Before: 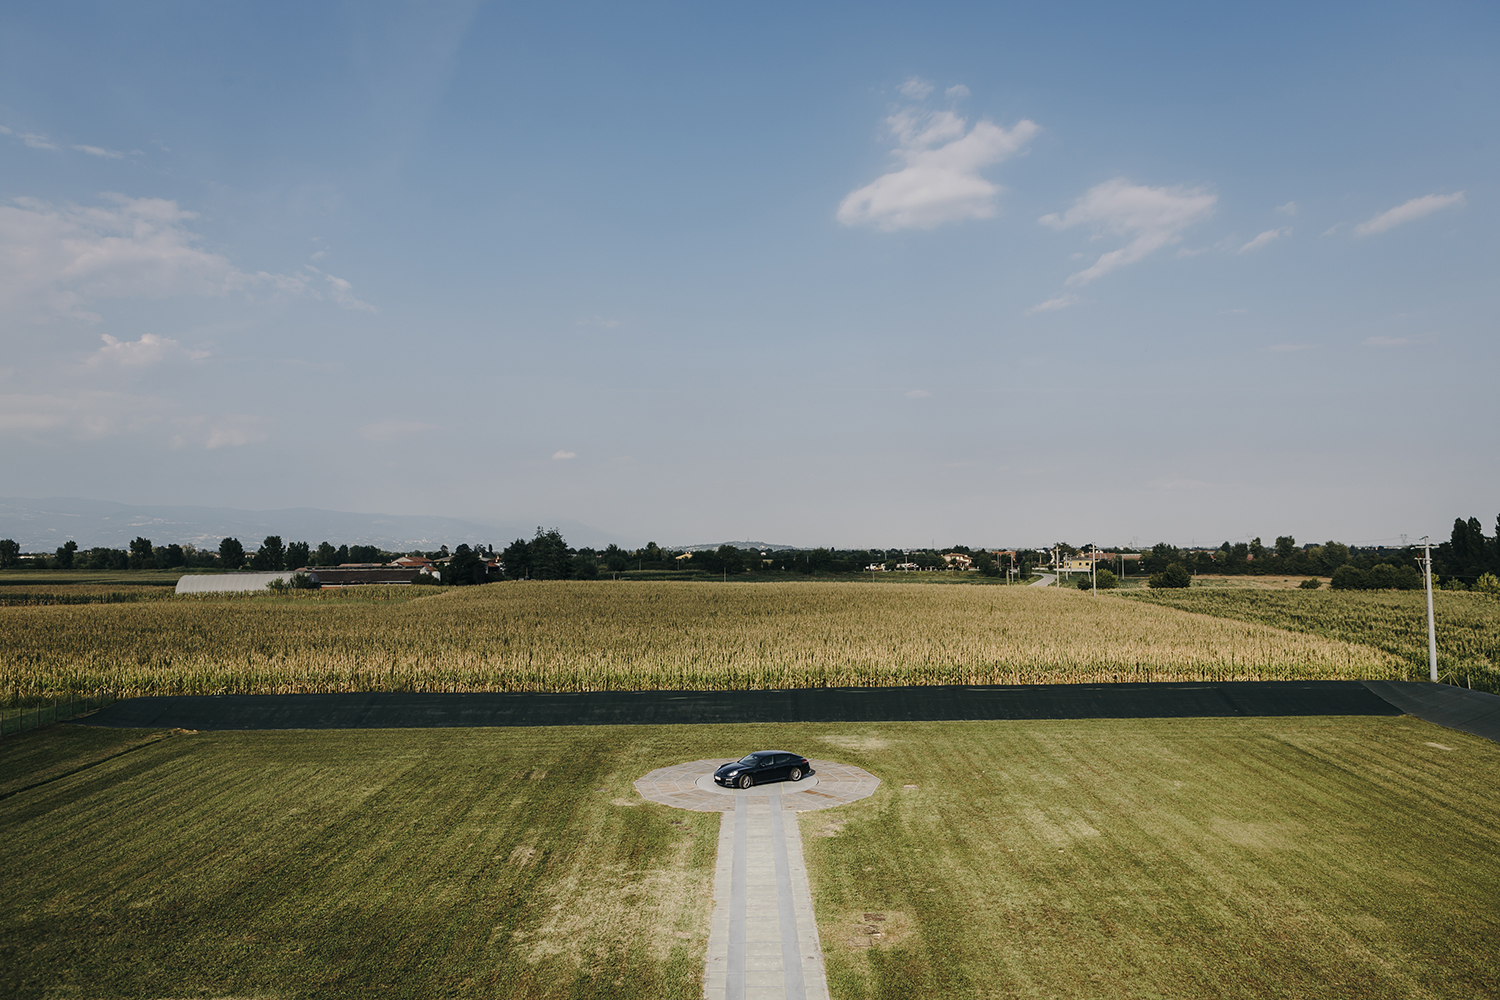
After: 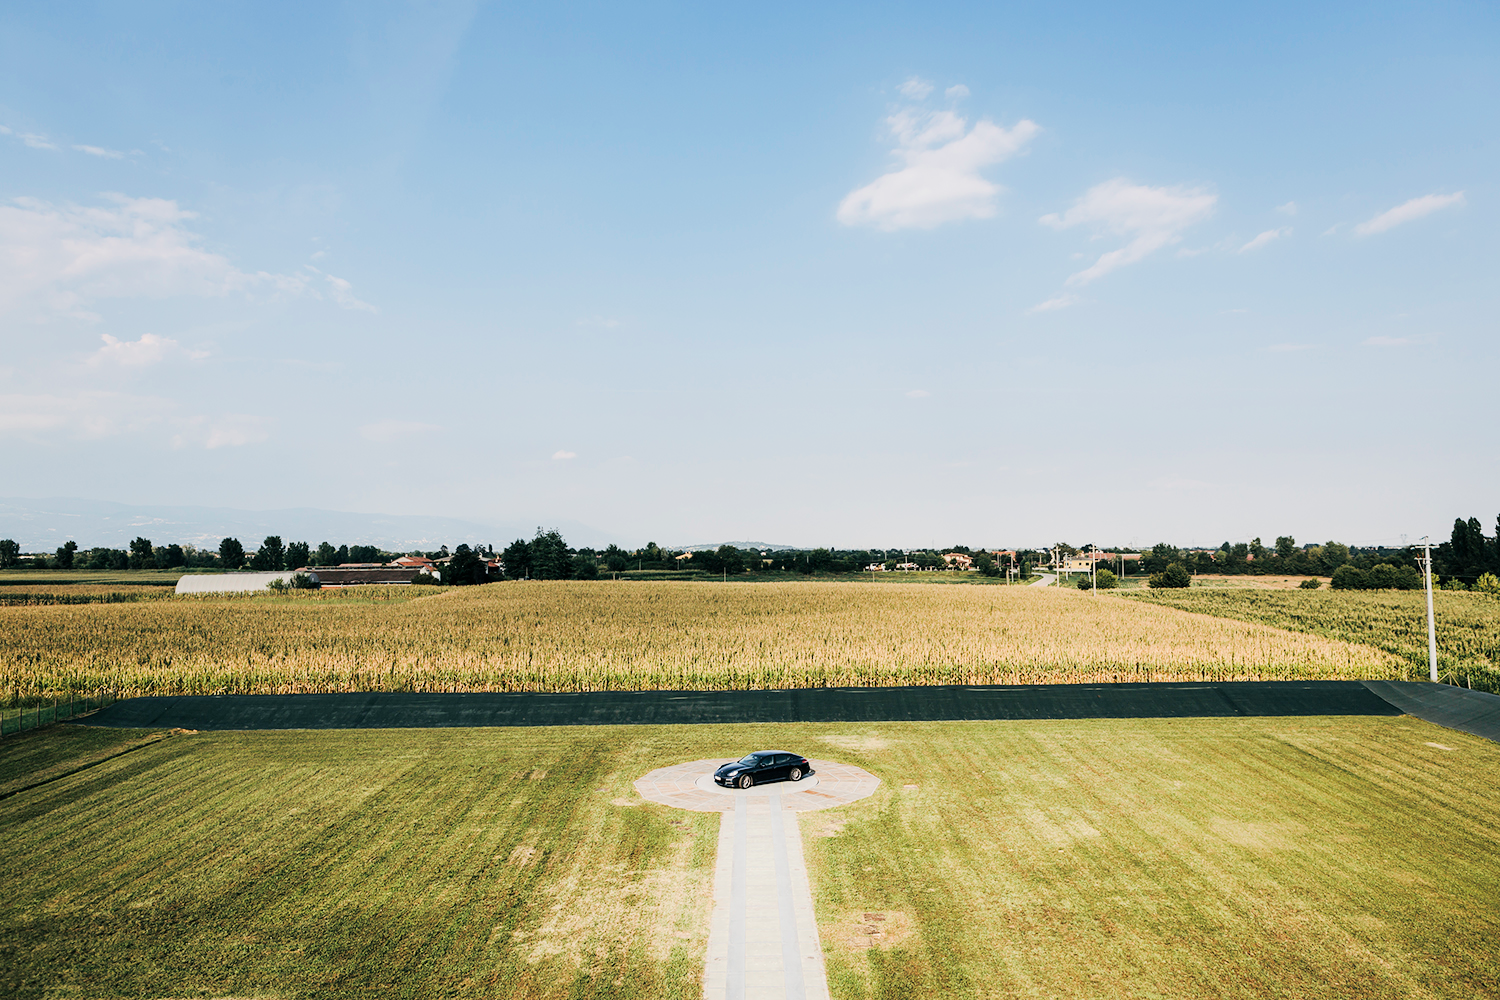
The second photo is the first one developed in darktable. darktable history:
filmic rgb: black relative exposure -7.65 EV, white relative exposure 4.56 EV, hardness 3.61
exposure: black level correction 0, exposure 1.1 EV, compensate exposure bias true, compensate highlight preservation false
